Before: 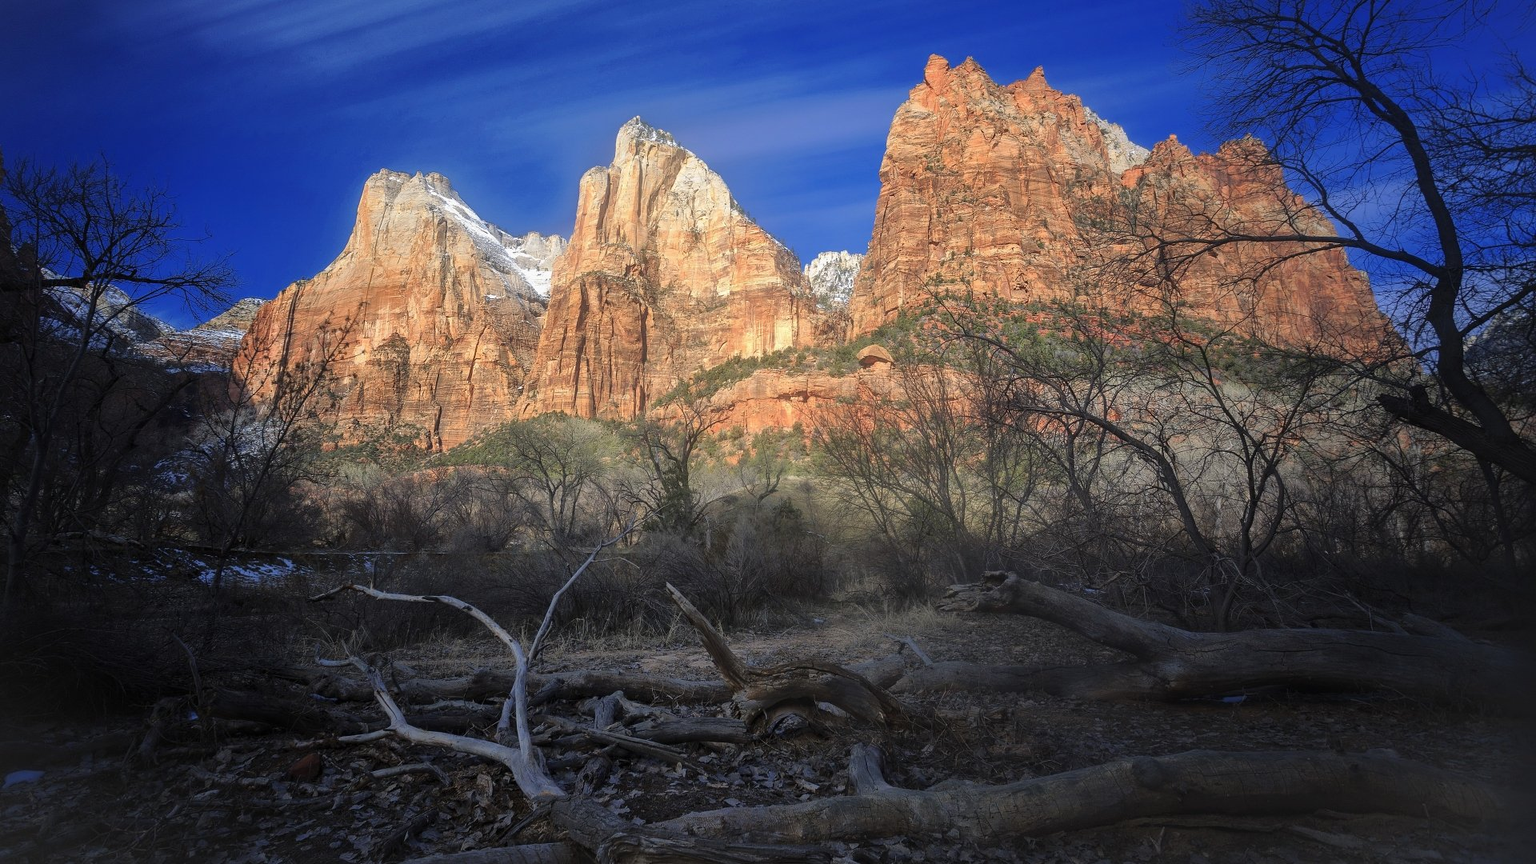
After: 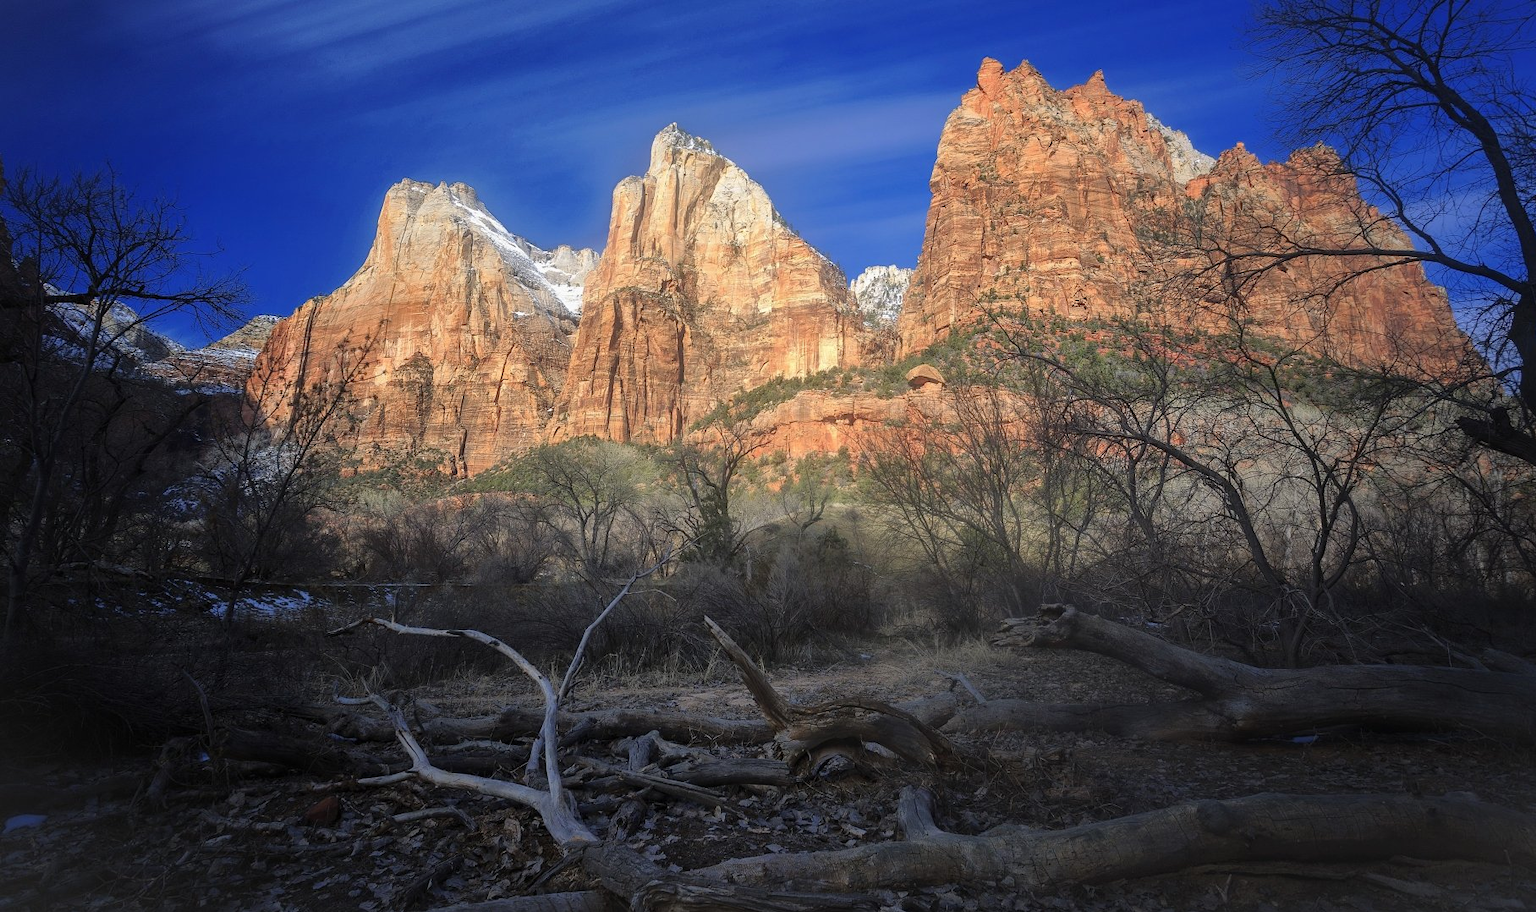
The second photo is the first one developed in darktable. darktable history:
crop and rotate: left 0%, right 5.406%
